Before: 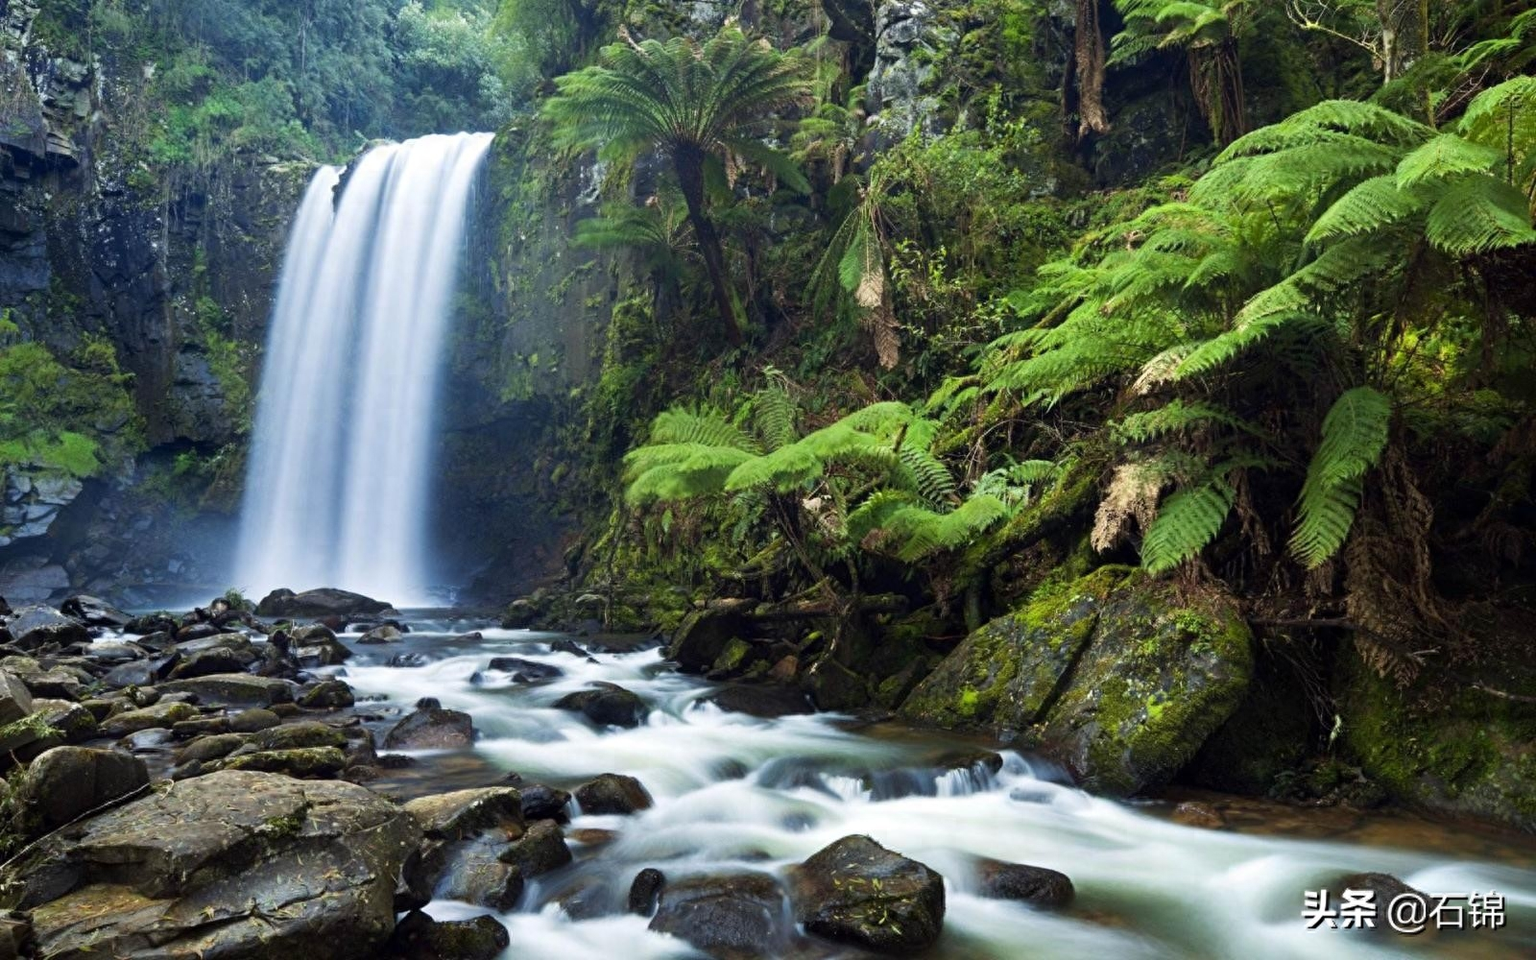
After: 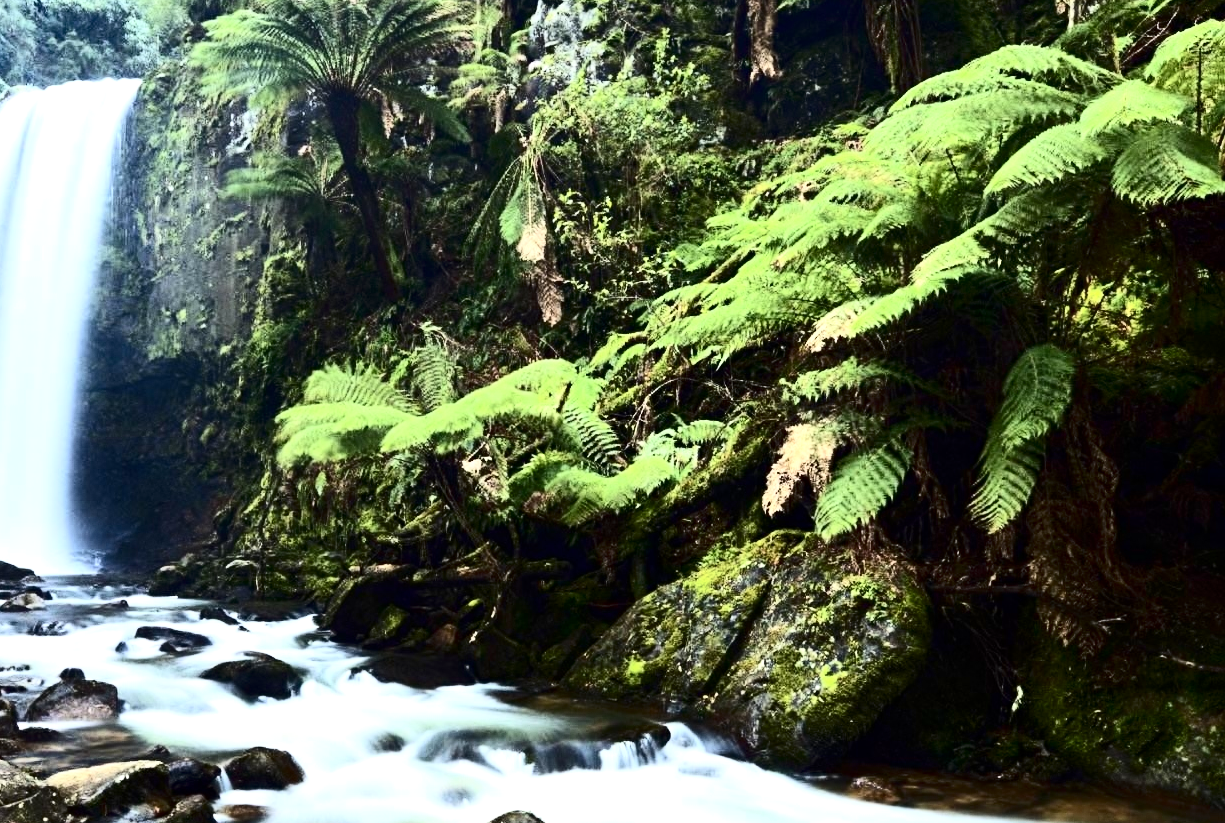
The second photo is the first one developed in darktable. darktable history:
contrast brightness saturation: contrast 0.493, saturation -0.1
crop: left 23.395%, top 5.914%, bottom 11.77%
exposure: exposure 0.759 EV, compensate highlight preservation false
